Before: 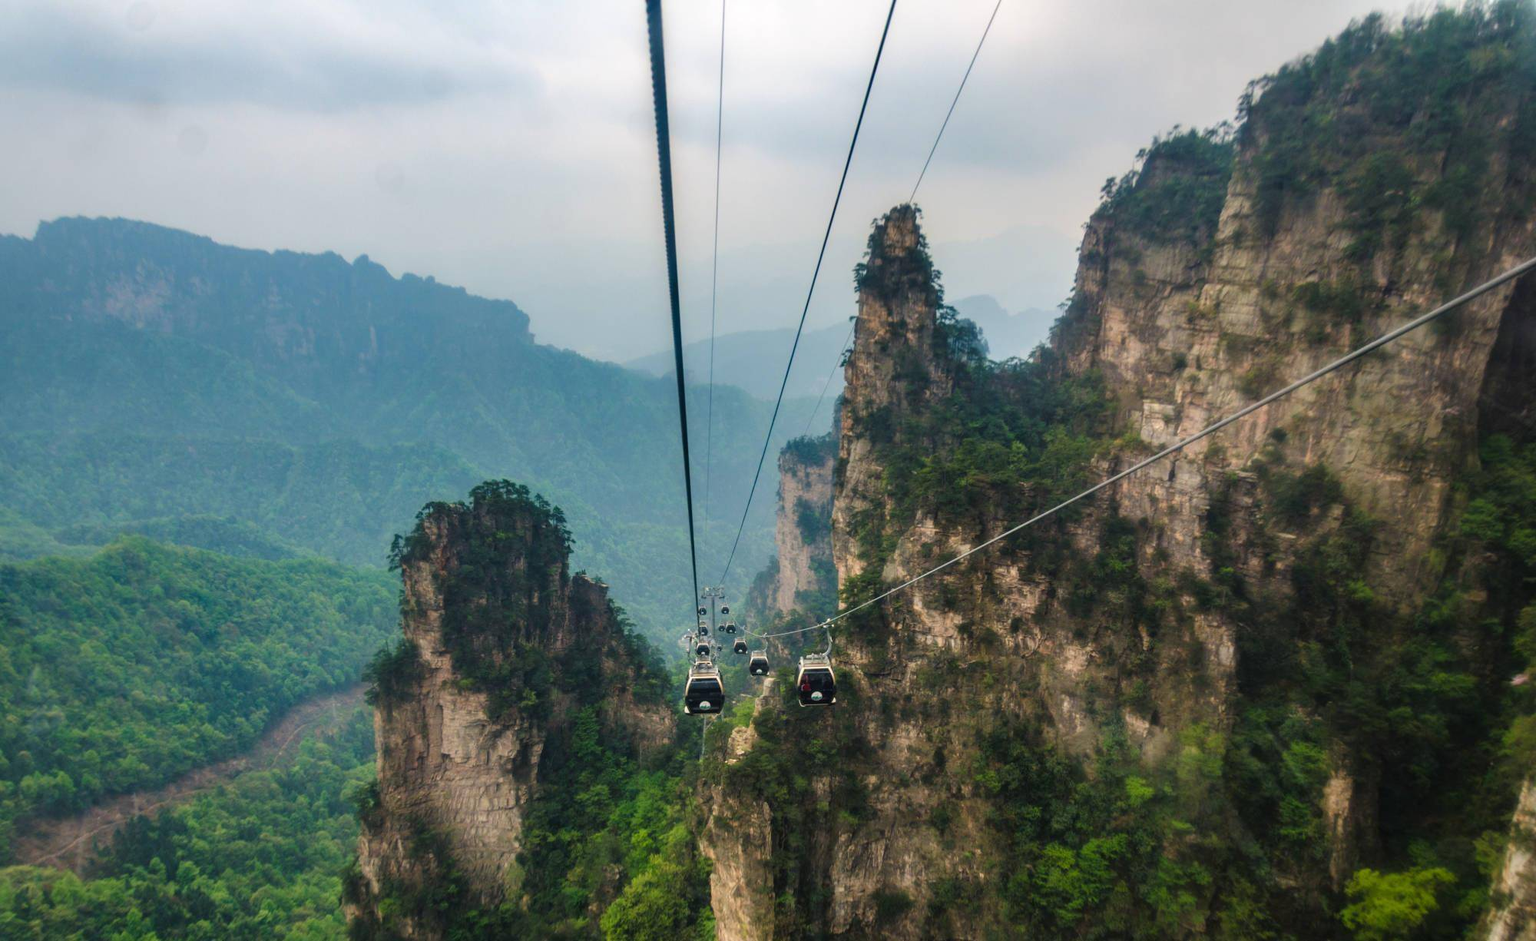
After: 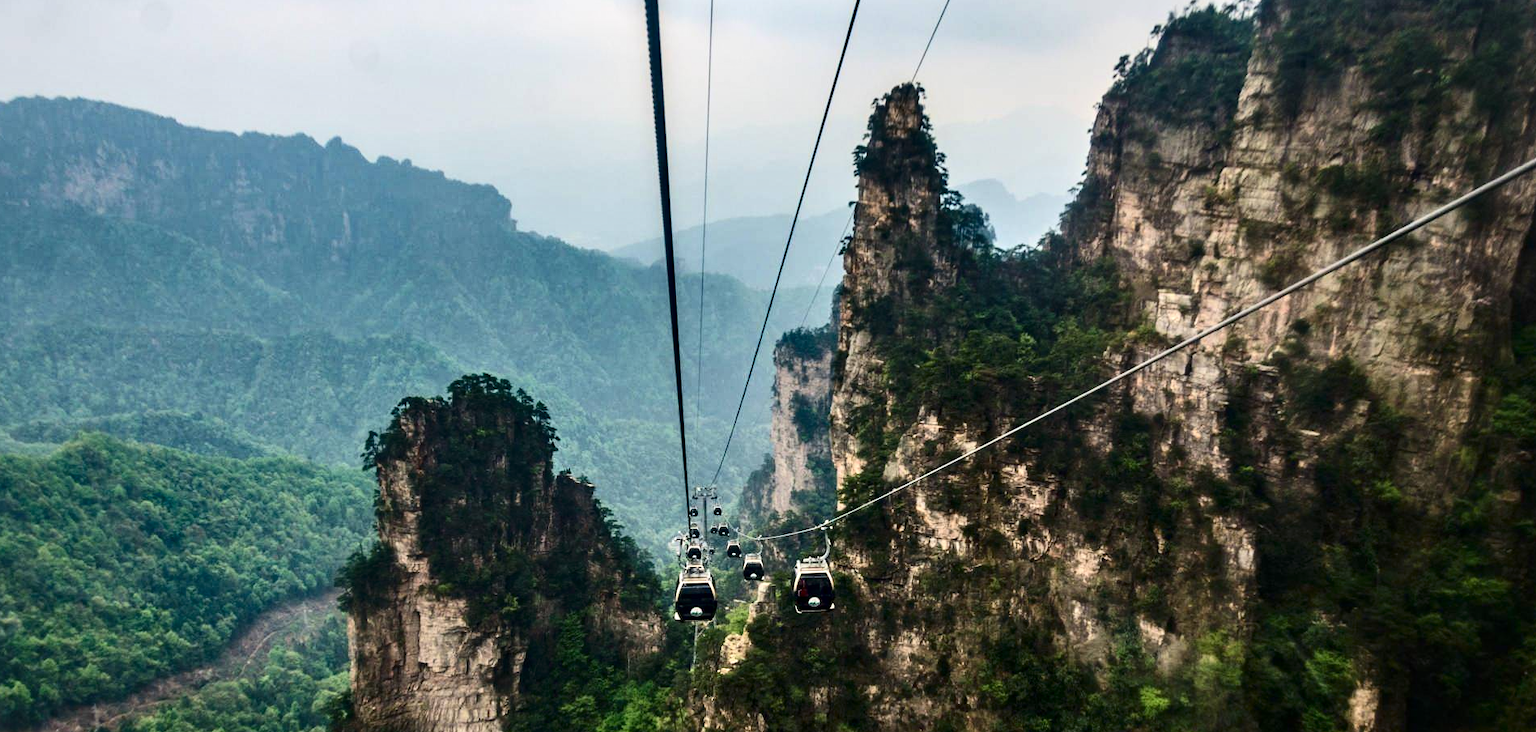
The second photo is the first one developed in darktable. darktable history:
contrast equalizer: y [[0.51, 0.537, 0.559, 0.574, 0.599, 0.618], [0.5 ×6], [0.5 ×6], [0 ×6], [0 ×6]]
crop and rotate: left 2.924%, top 13.331%, right 2.214%, bottom 12.769%
contrast brightness saturation: contrast 0.274
